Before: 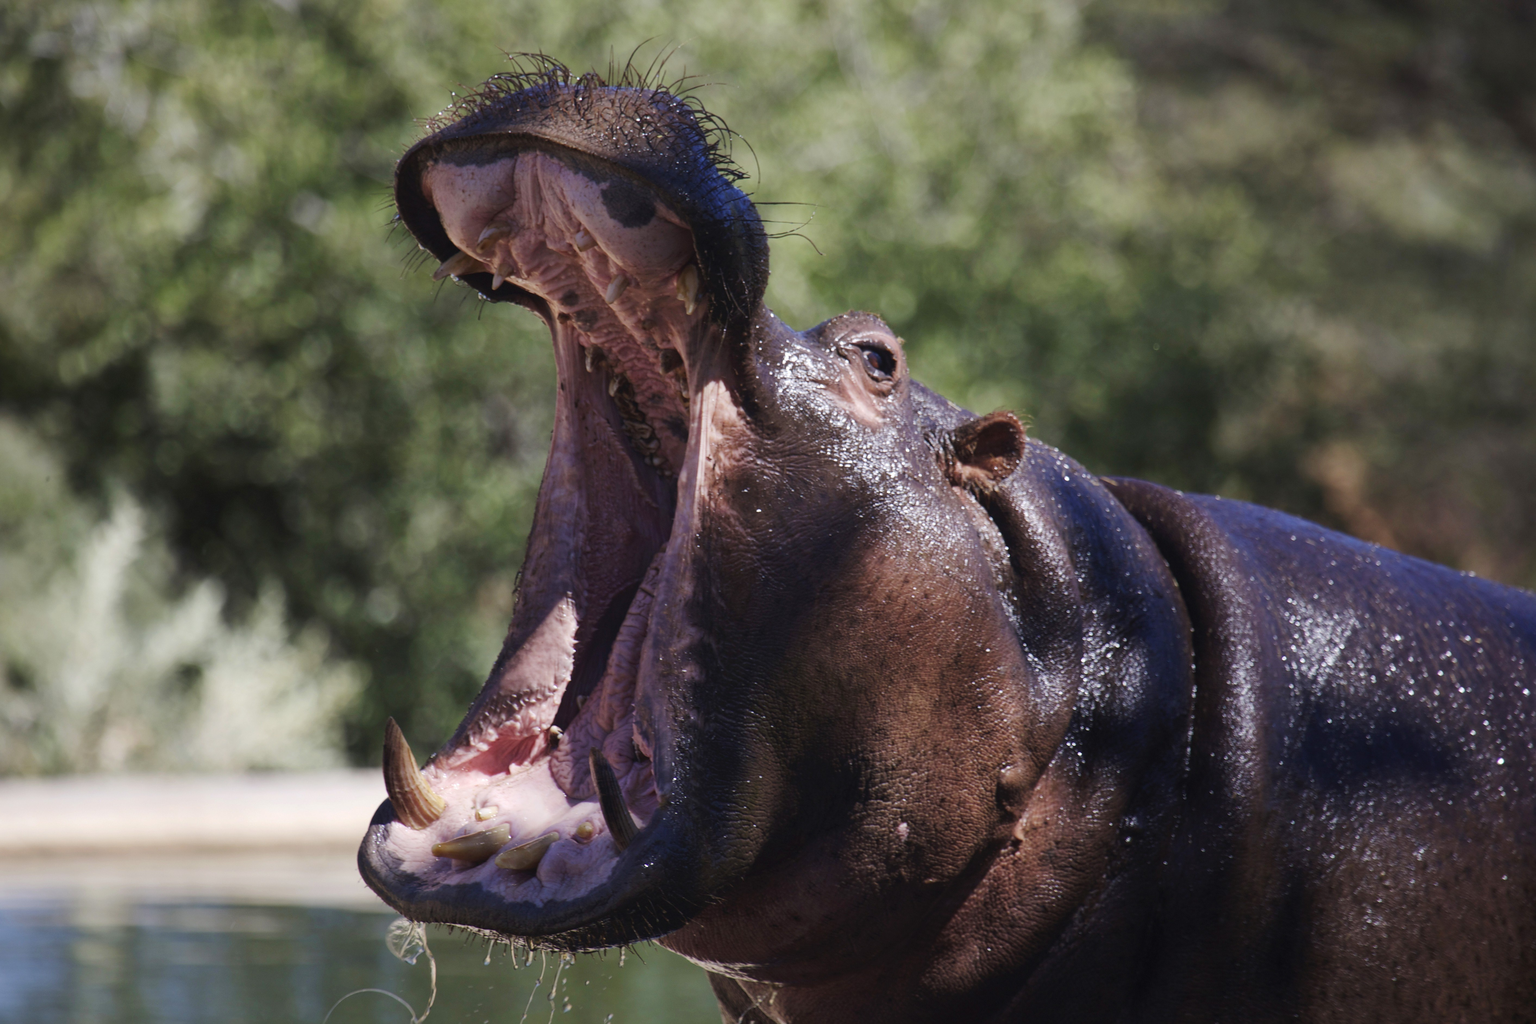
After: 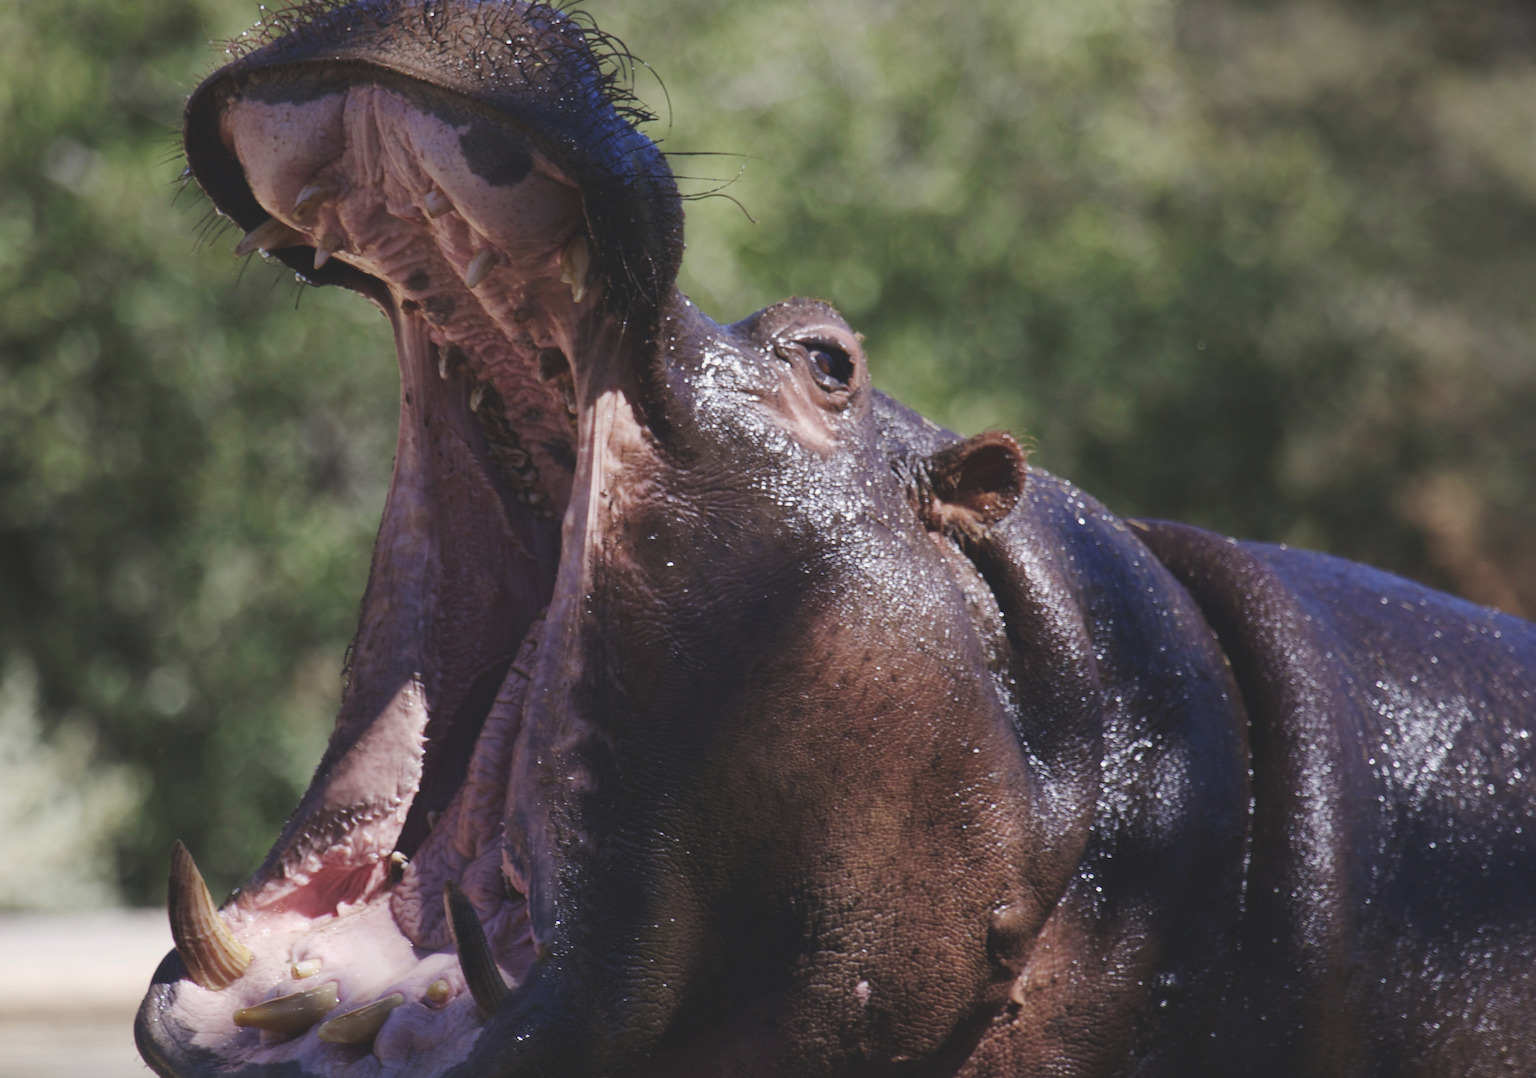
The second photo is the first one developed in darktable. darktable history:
exposure: black level correction -0.015, exposure -0.125 EV, compensate highlight preservation false
crop: left 16.768%, top 8.653%, right 8.362%, bottom 12.485%
white balance: red 1, blue 1
